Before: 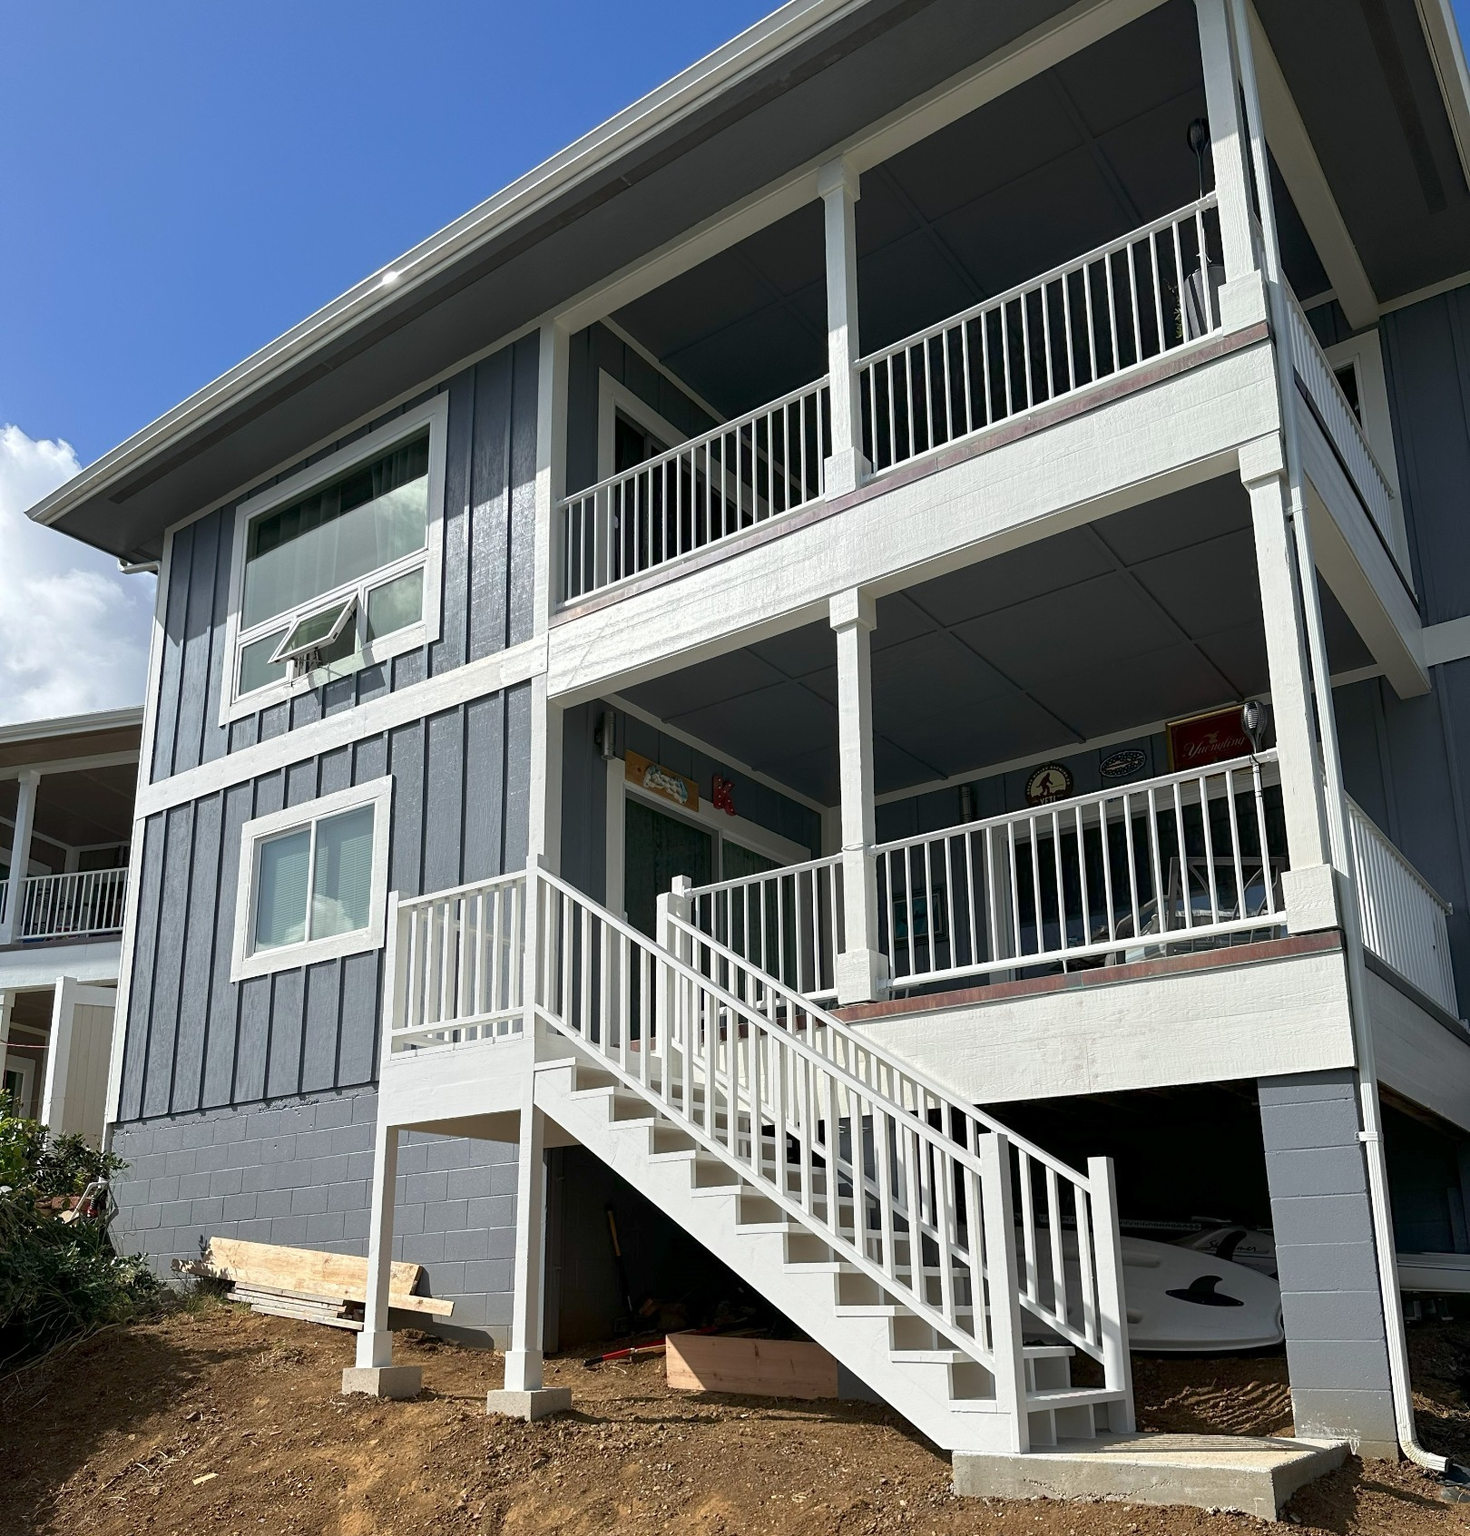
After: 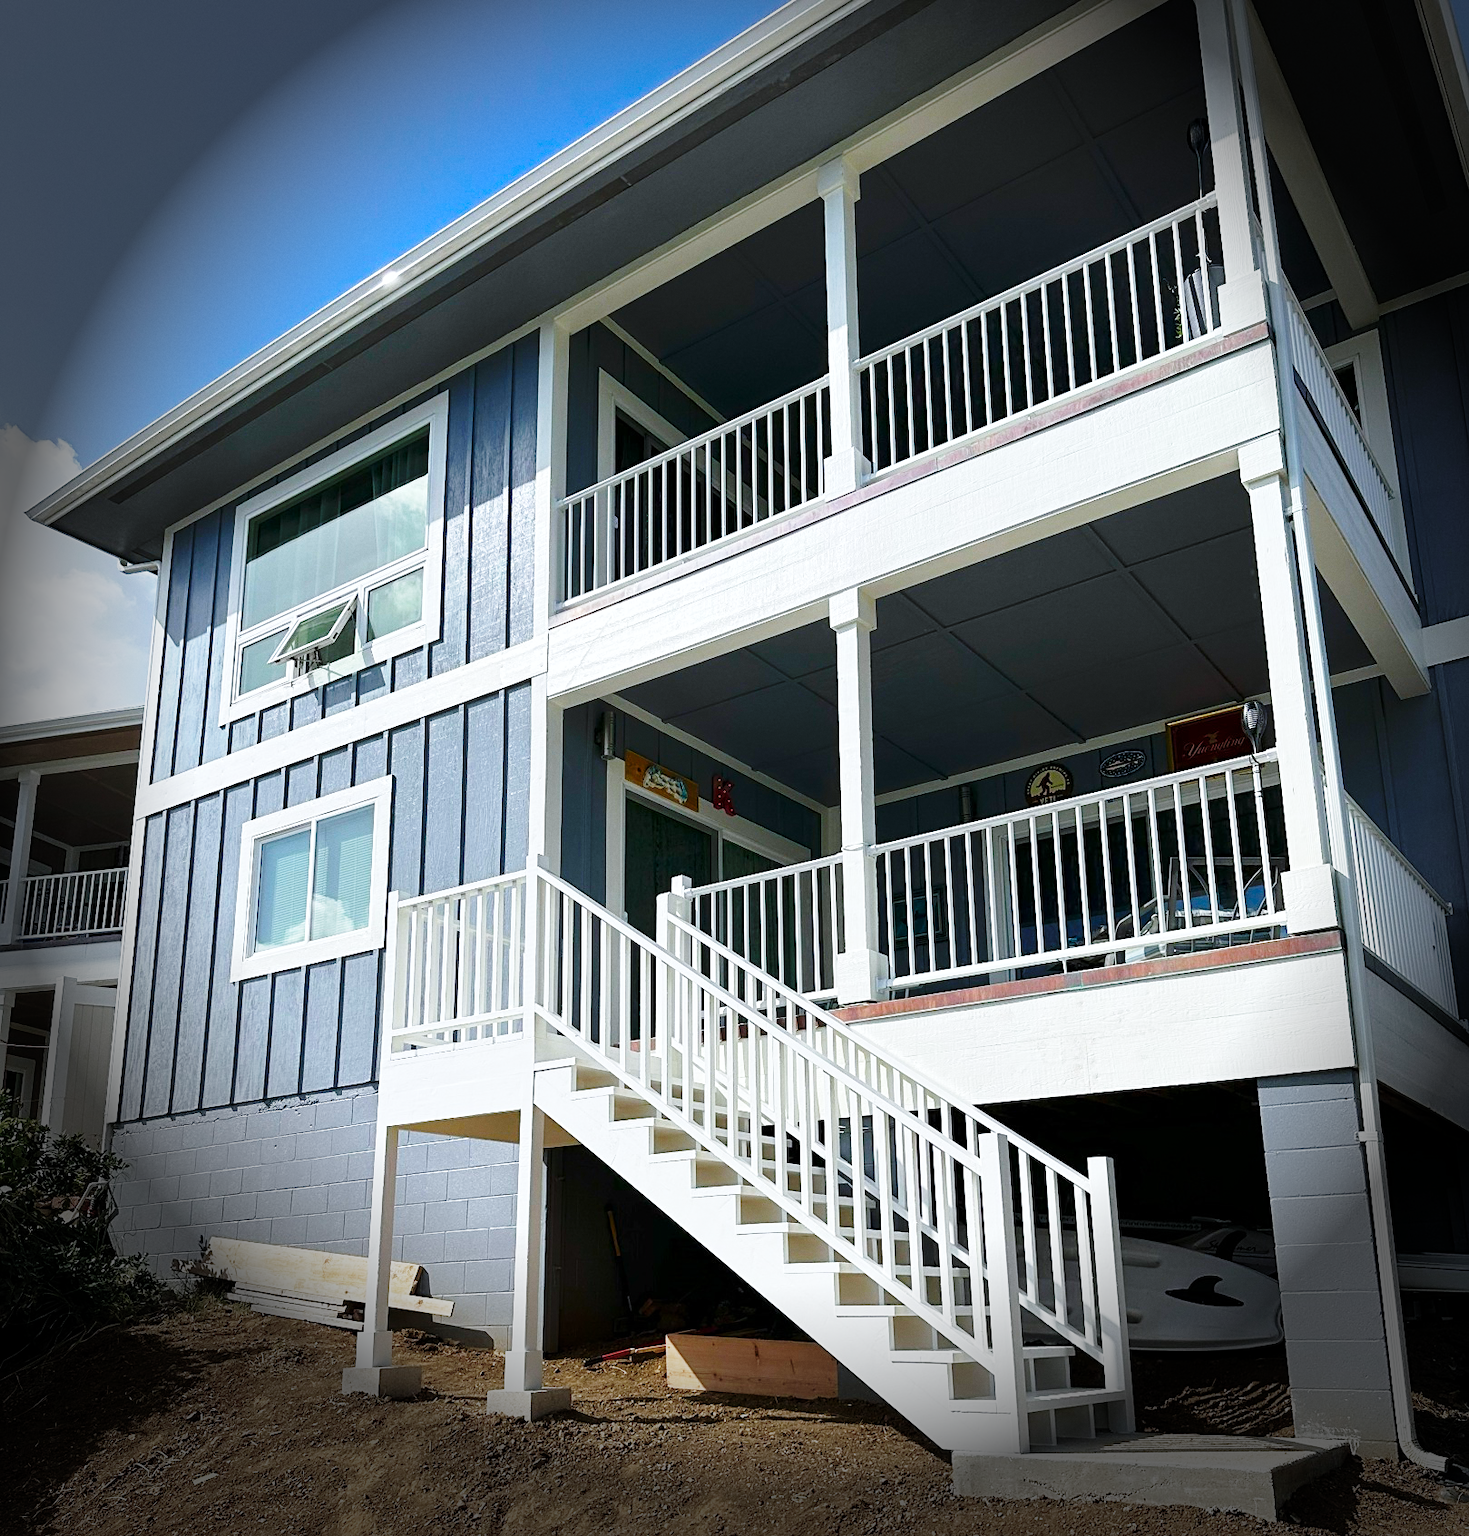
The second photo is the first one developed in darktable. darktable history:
color balance rgb: linear chroma grading › global chroma 15%, perceptual saturation grading › global saturation 30%
sharpen: amount 0.2
white balance: red 0.976, blue 1.04
vignetting: fall-off start 76.42%, fall-off radius 27.36%, brightness -0.872, center (0.037, -0.09), width/height ratio 0.971
grain: coarseness 0.09 ISO, strength 10%
base curve: curves: ch0 [(0, 0) (0.028, 0.03) (0.121, 0.232) (0.46, 0.748) (0.859, 0.968) (1, 1)], preserve colors none
